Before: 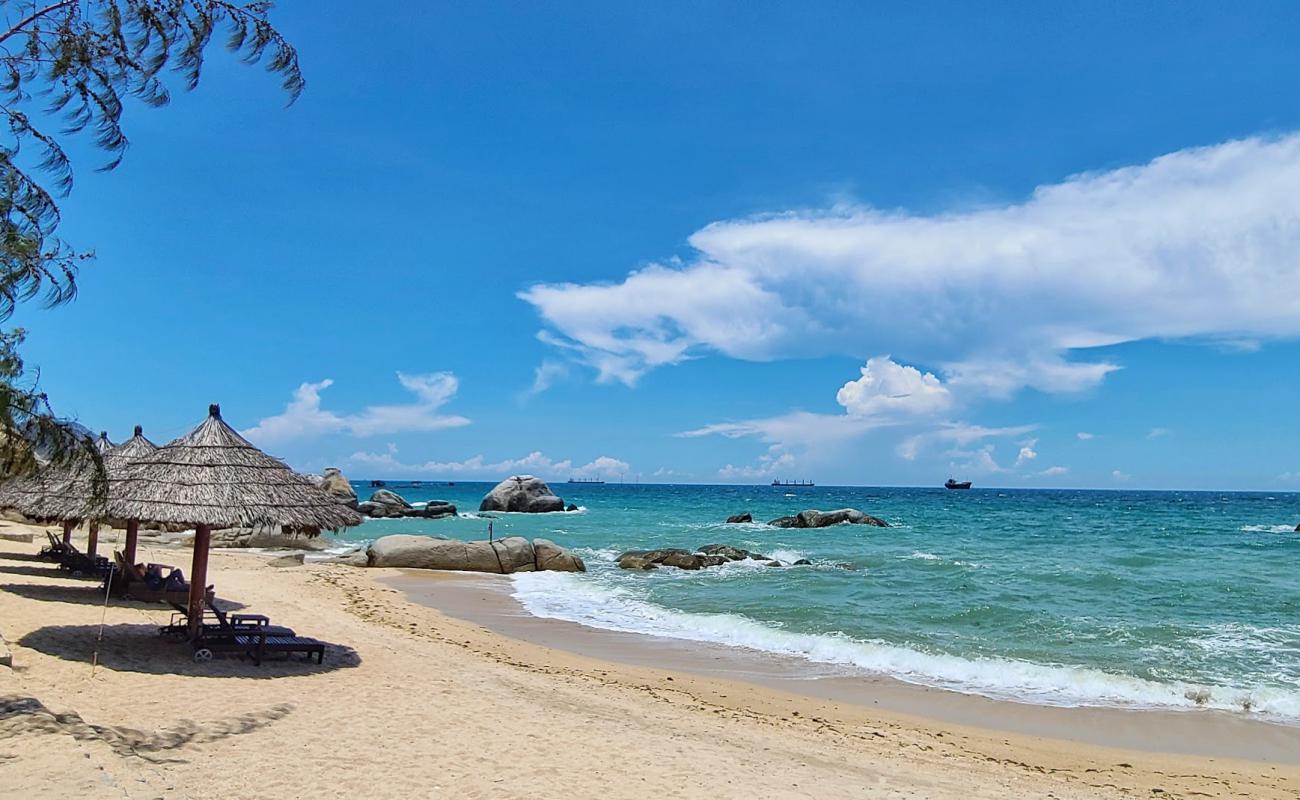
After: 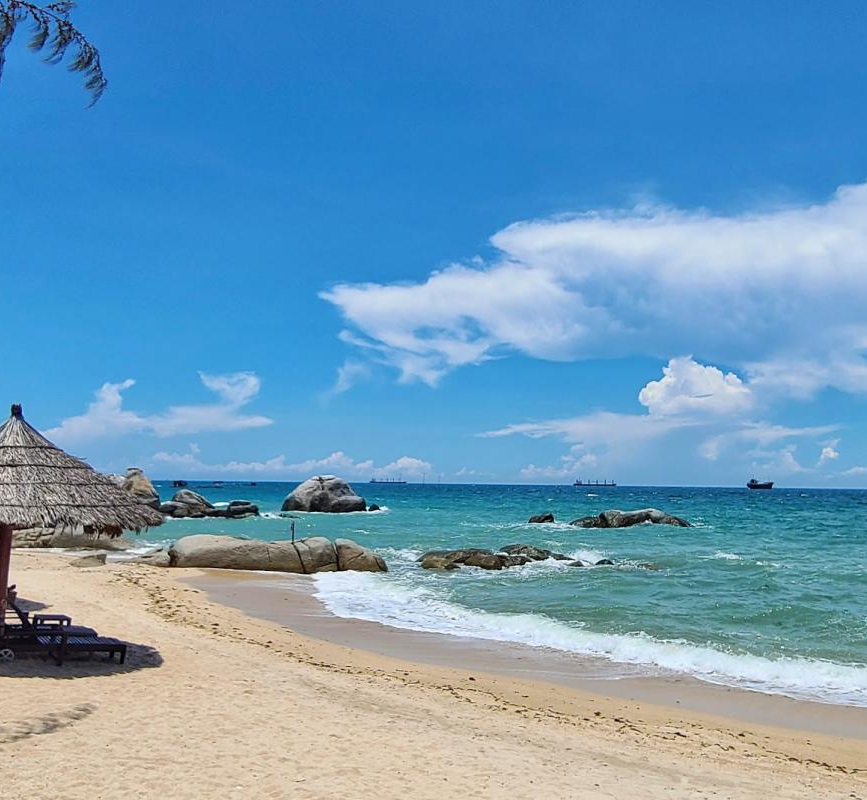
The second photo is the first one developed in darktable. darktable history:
crop and rotate: left 15.325%, right 17.918%
